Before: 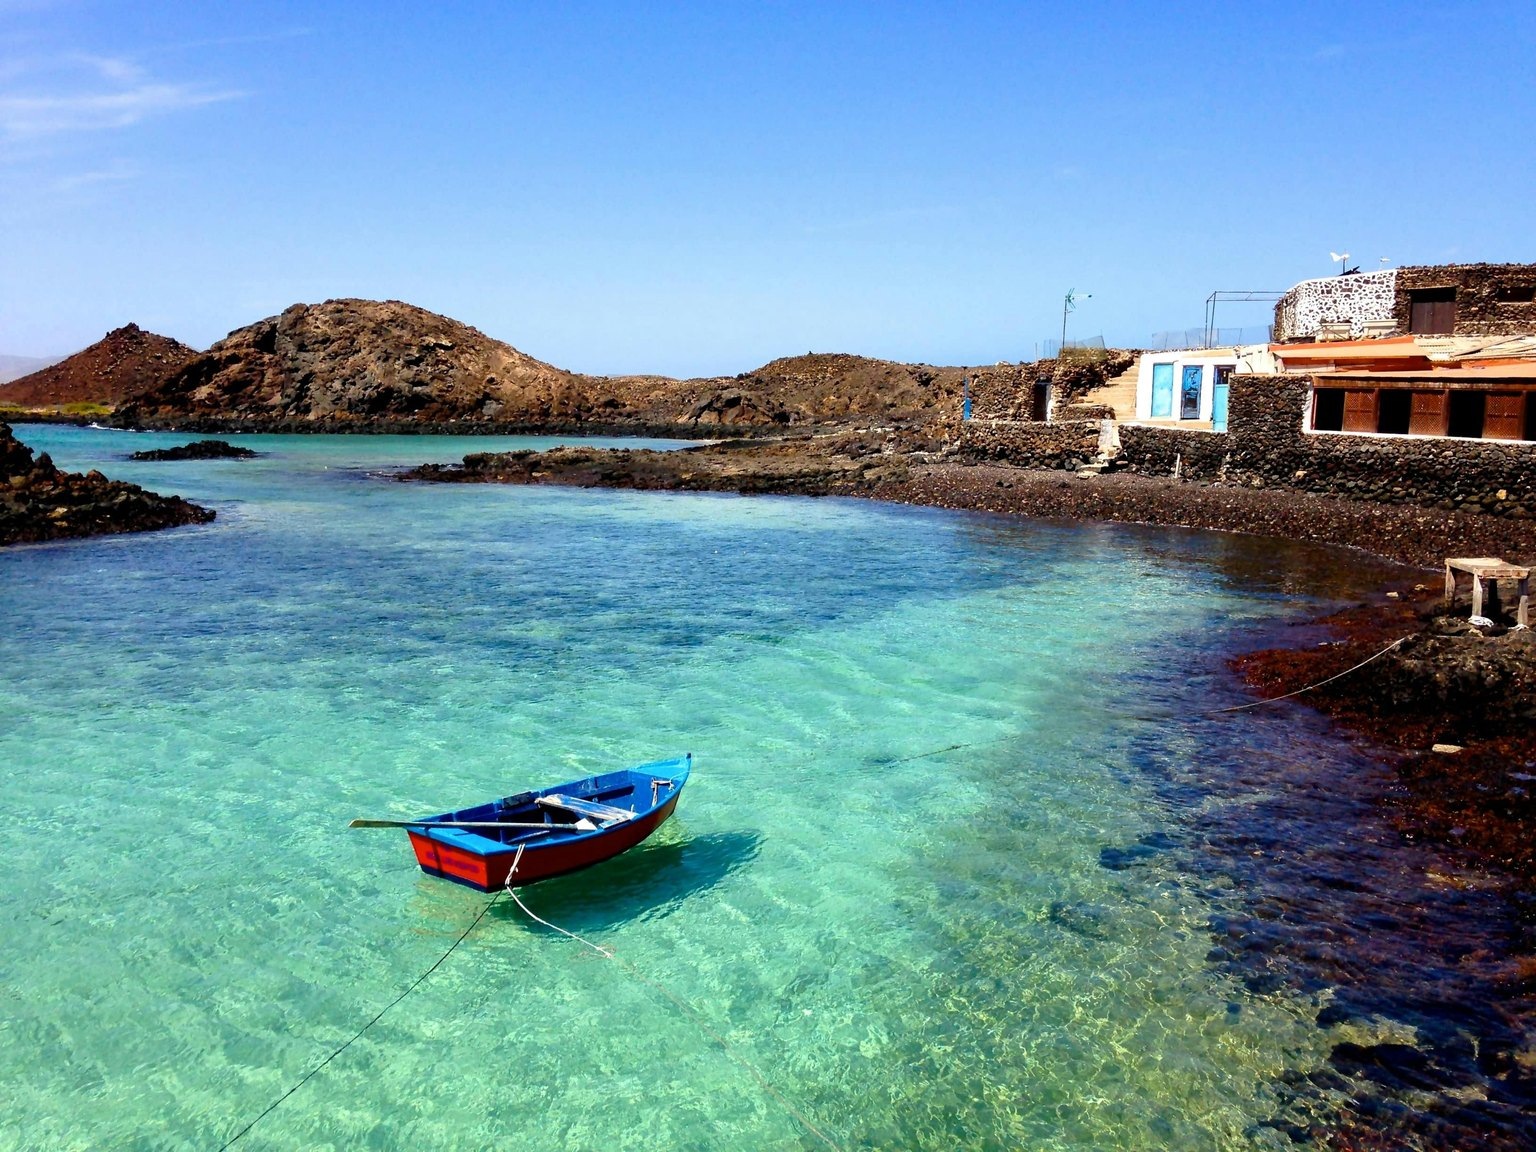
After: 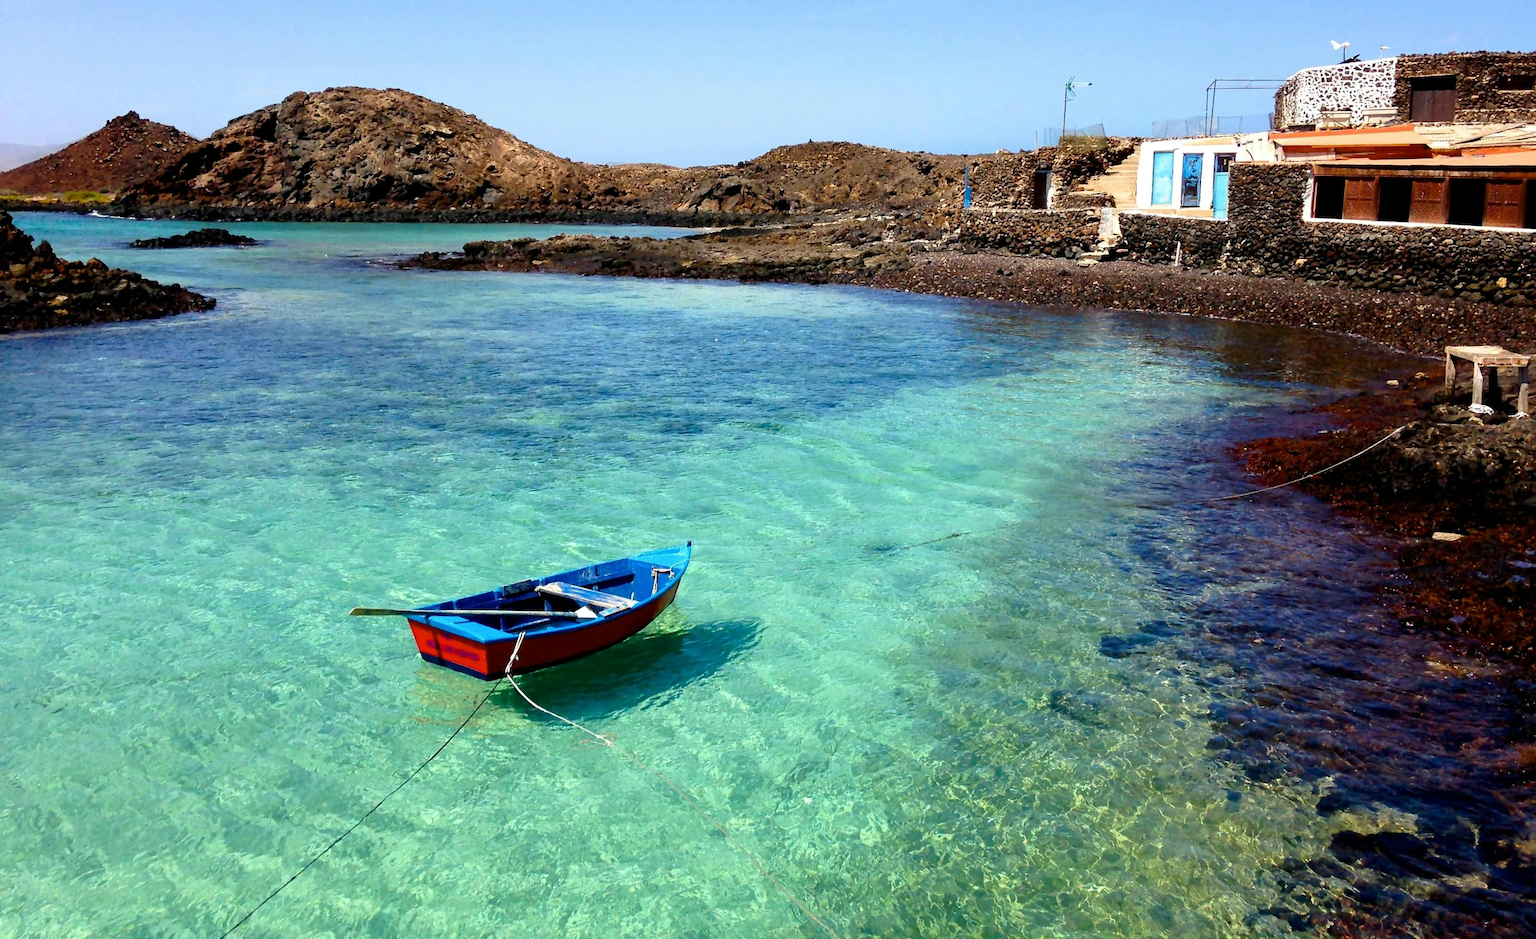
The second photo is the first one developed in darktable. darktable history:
crop and rotate: top 18.455%
